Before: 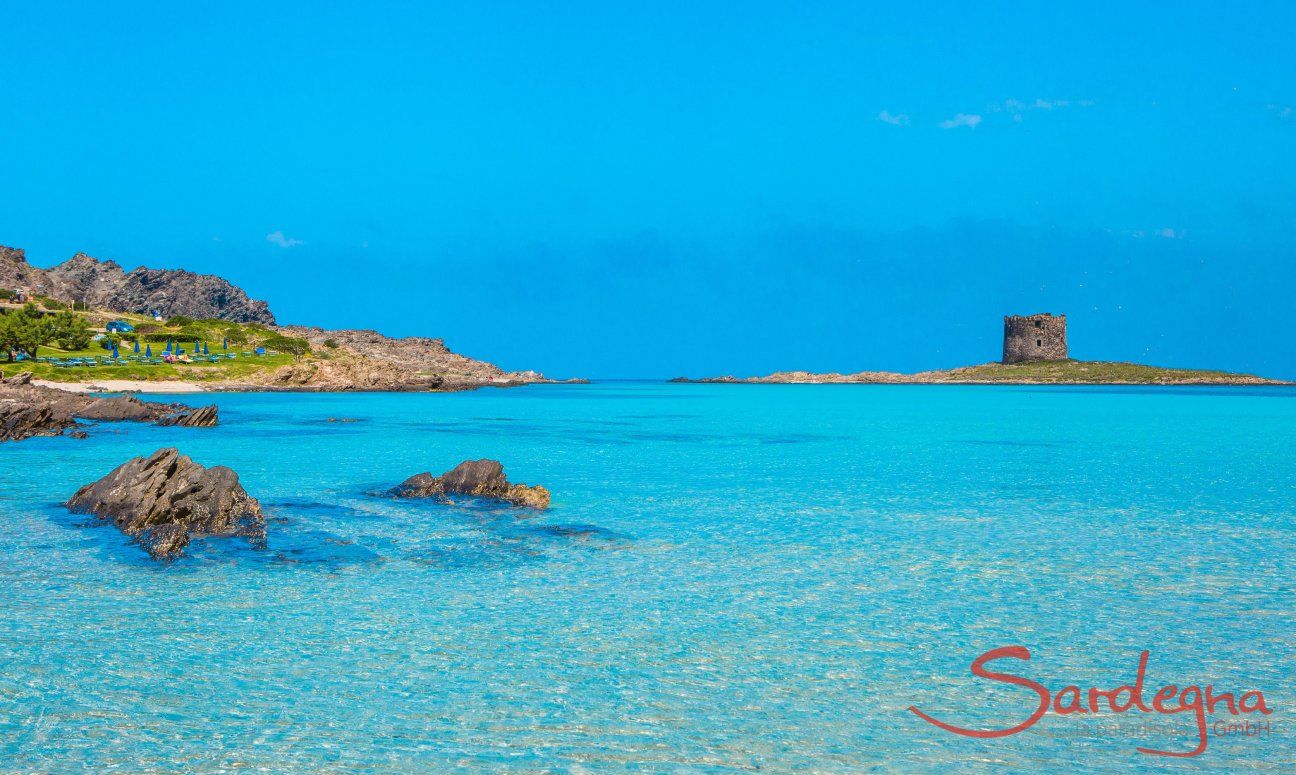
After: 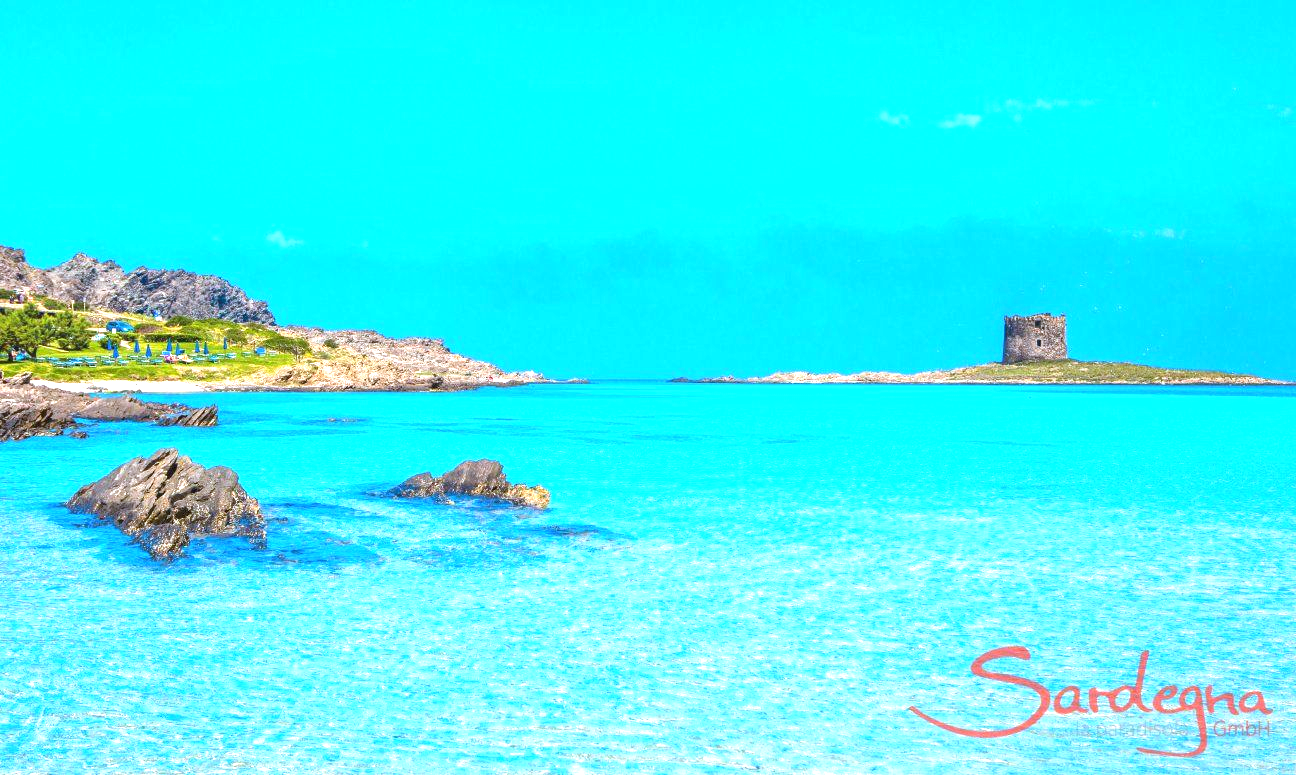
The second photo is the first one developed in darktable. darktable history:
exposure: black level correction 0, exposure 1.198 EV, compensate exposure bias true, compensate highlight preservation false
white balance: red 0.954, blue 1.079
